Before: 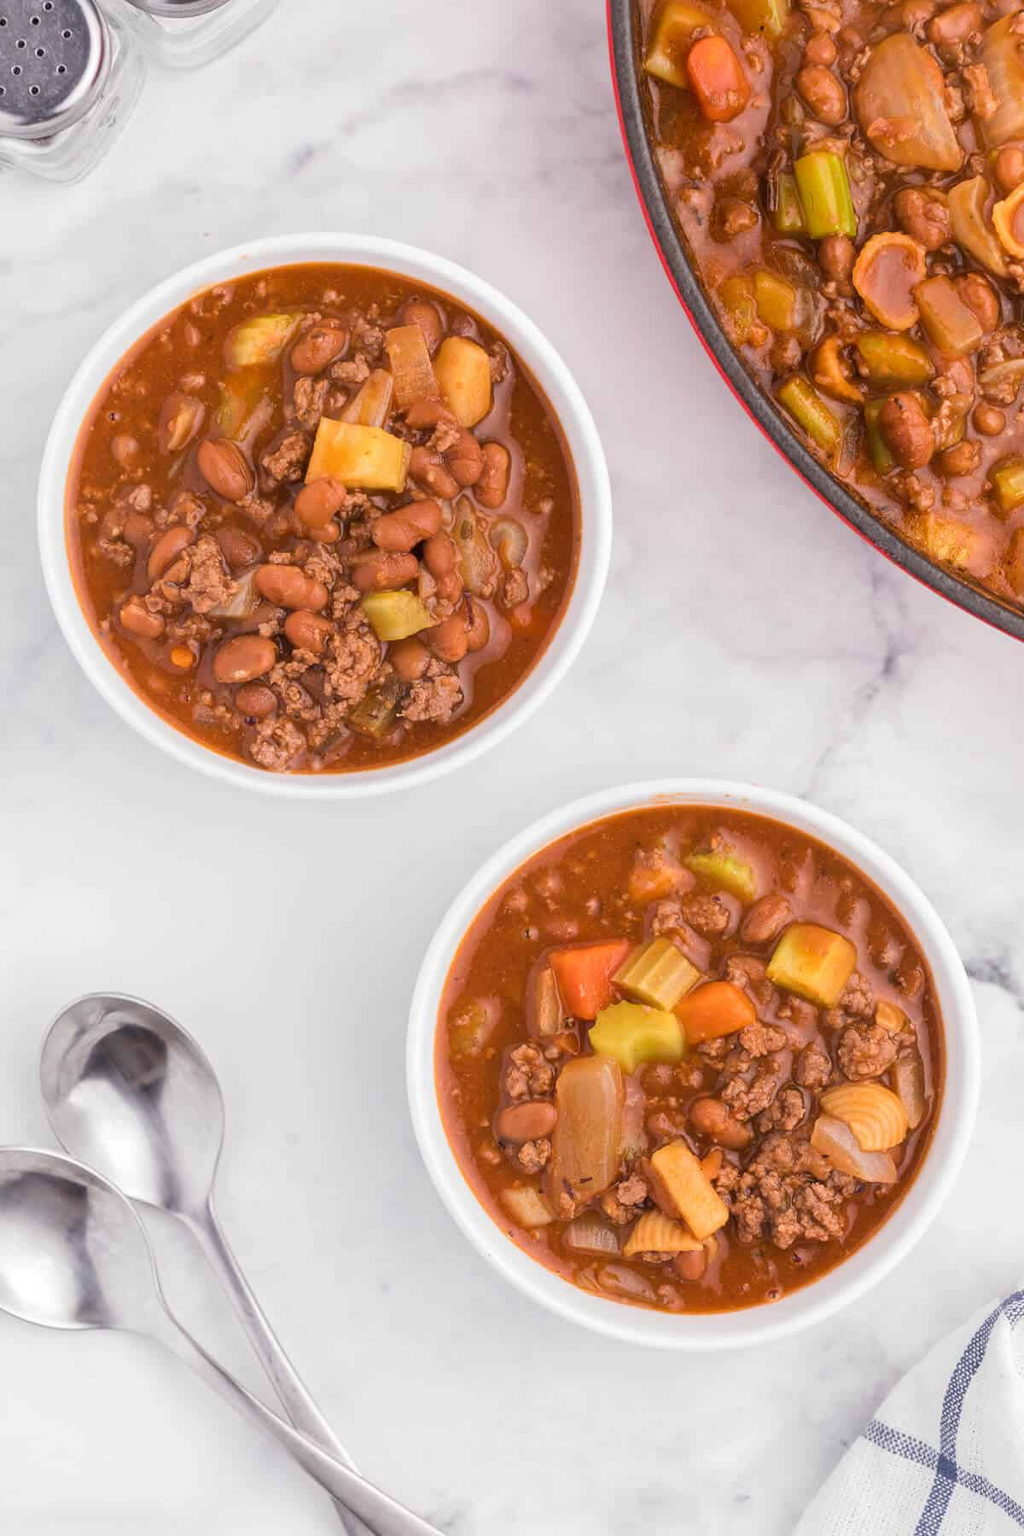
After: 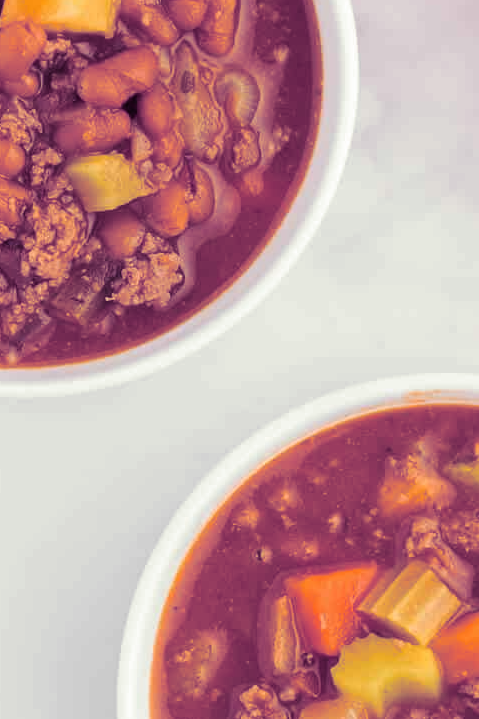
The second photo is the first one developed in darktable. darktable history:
crop: left 30%, top 30%, right 30%, bottom 30%
split-toning: shadows › hue 277.2°, shadows › saturation 0.74
